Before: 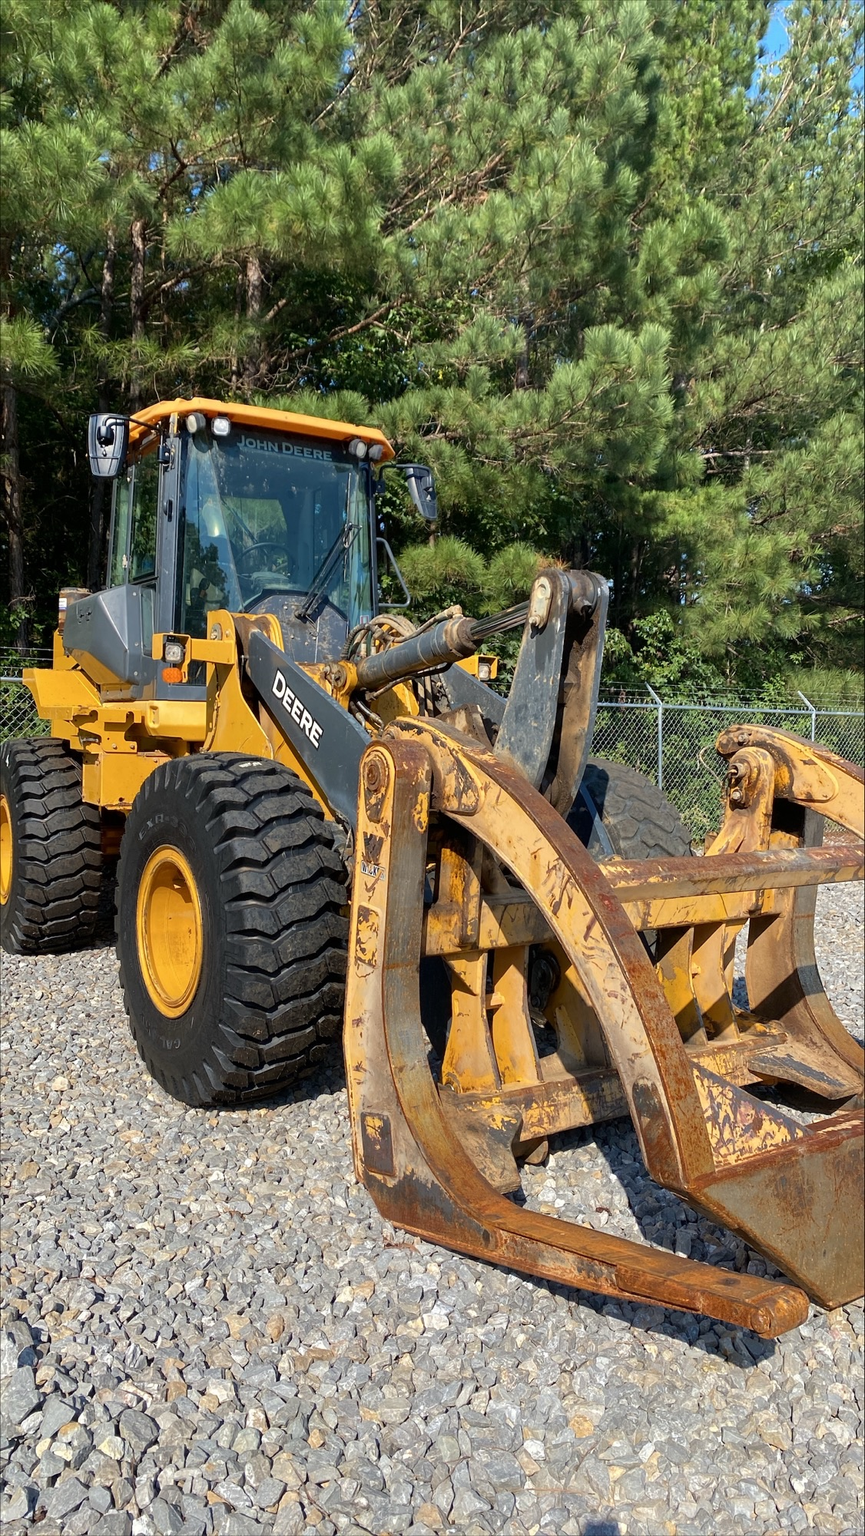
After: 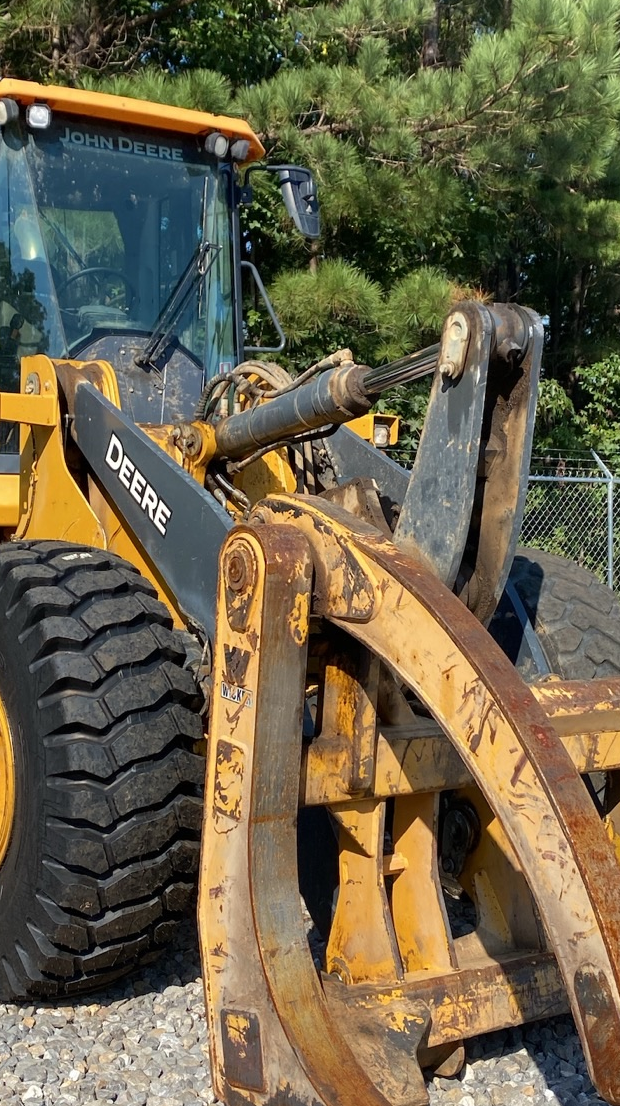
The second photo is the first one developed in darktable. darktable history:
crop and rotate: left 22.122%, top 21.974%, right 22.815%, bottom 22.684%
